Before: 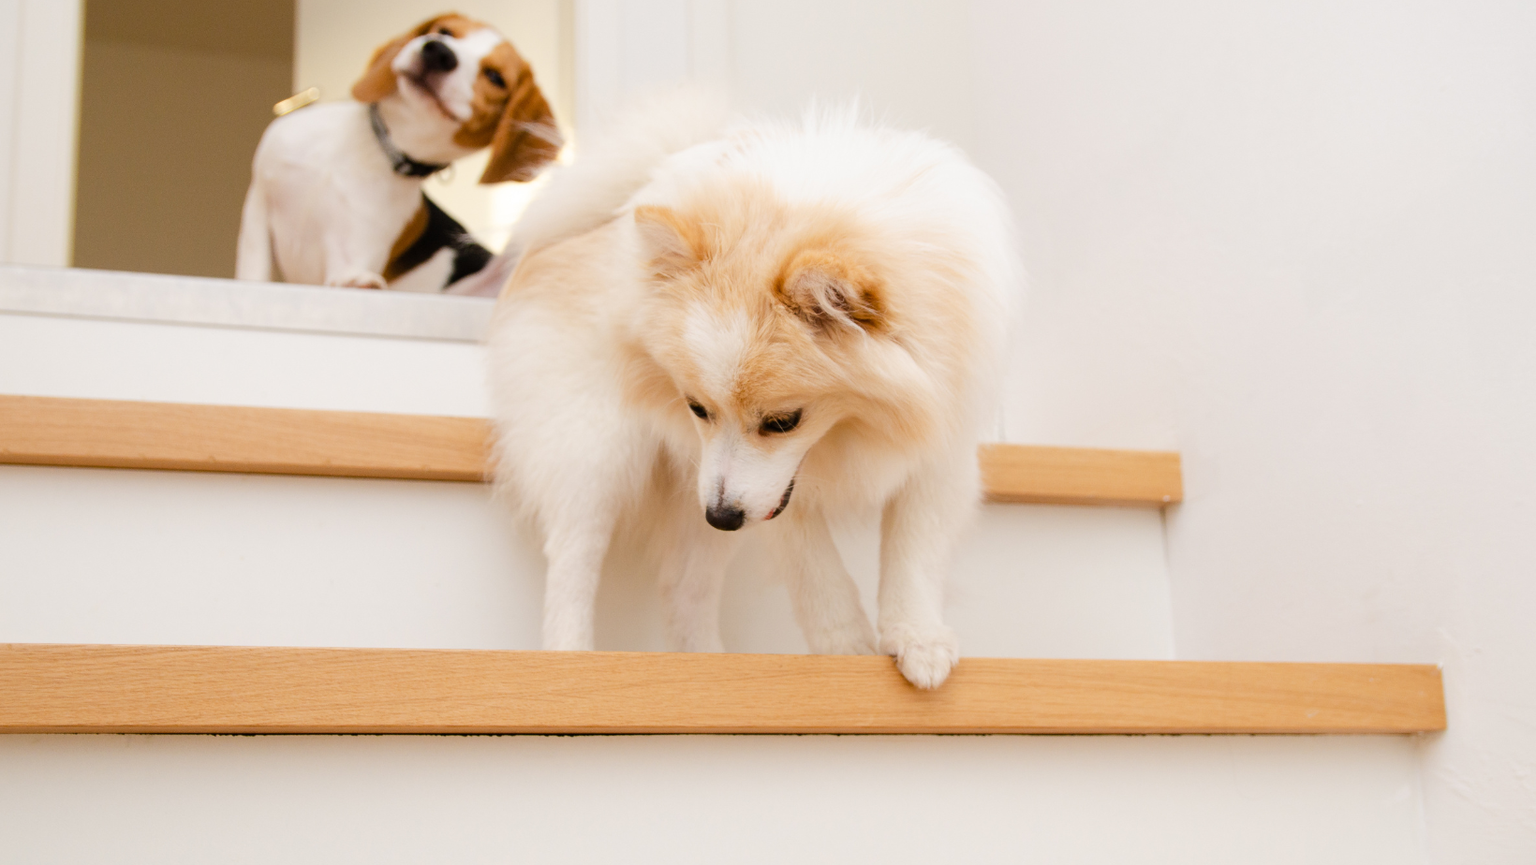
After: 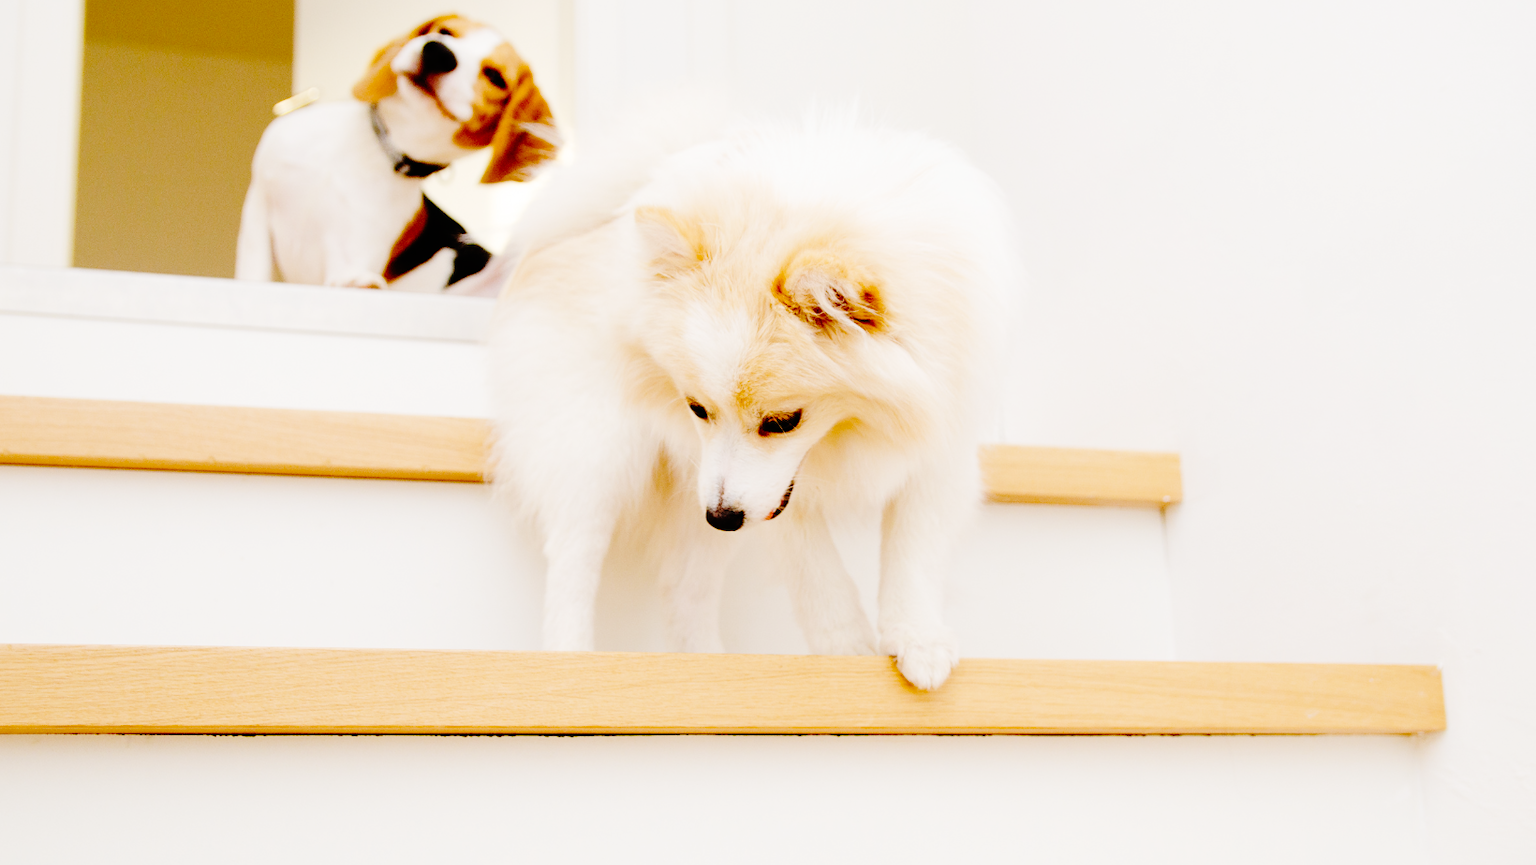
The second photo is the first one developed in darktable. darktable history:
base curve: curves: ch0 [(0, 0) (0.036, 0.01) (0.123, 0.254) (0.258, 0.504) (0.507, 0.748) (1, 1)], preserve colors none
